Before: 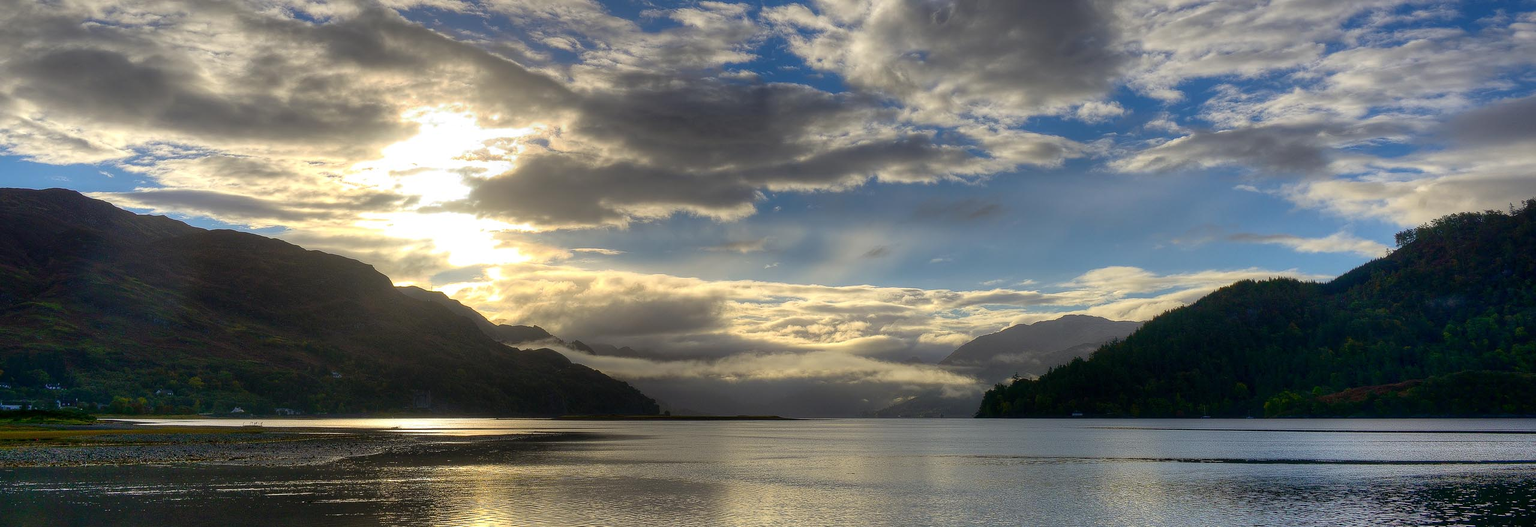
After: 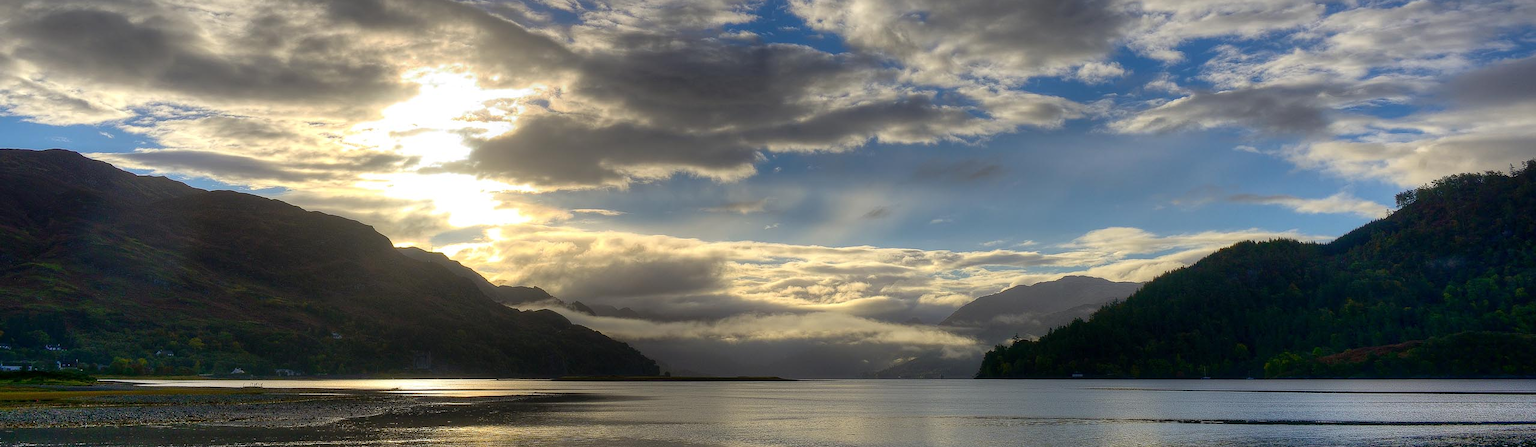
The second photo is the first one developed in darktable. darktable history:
crop: top 7.608%, bottom 7.629%
